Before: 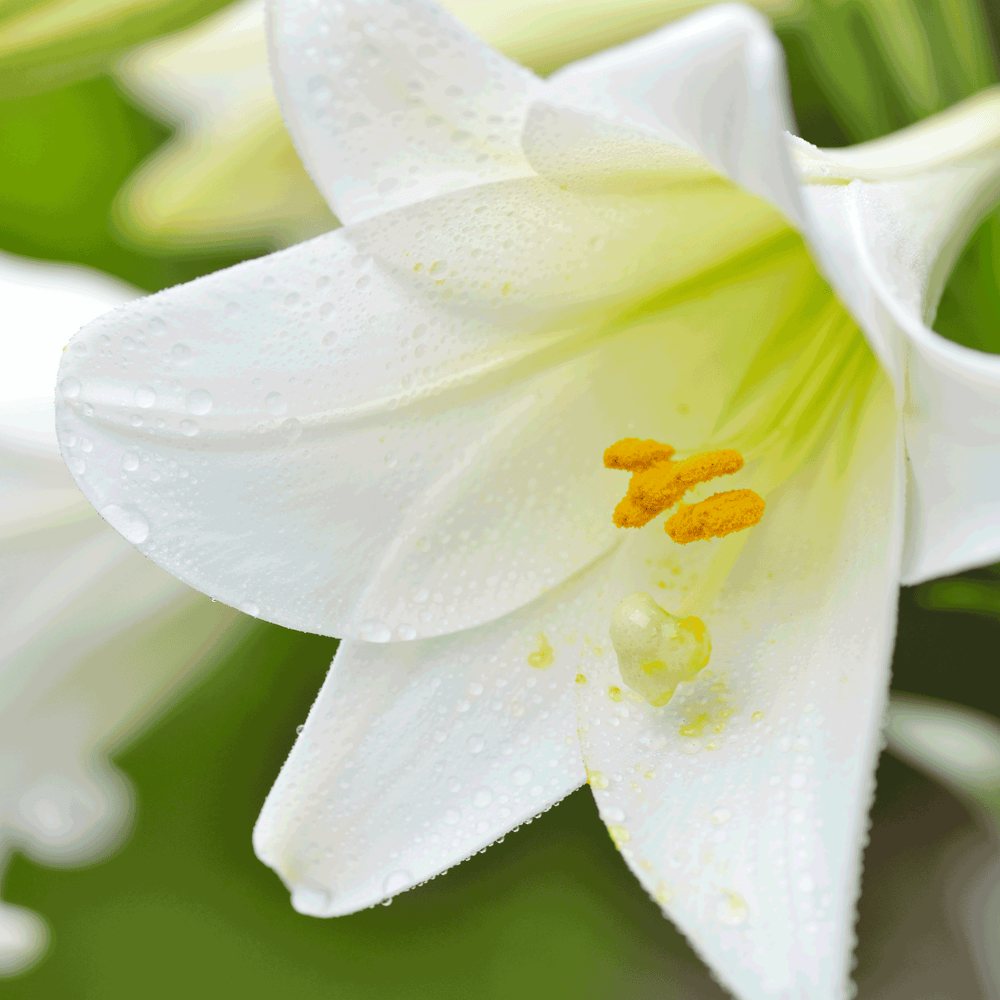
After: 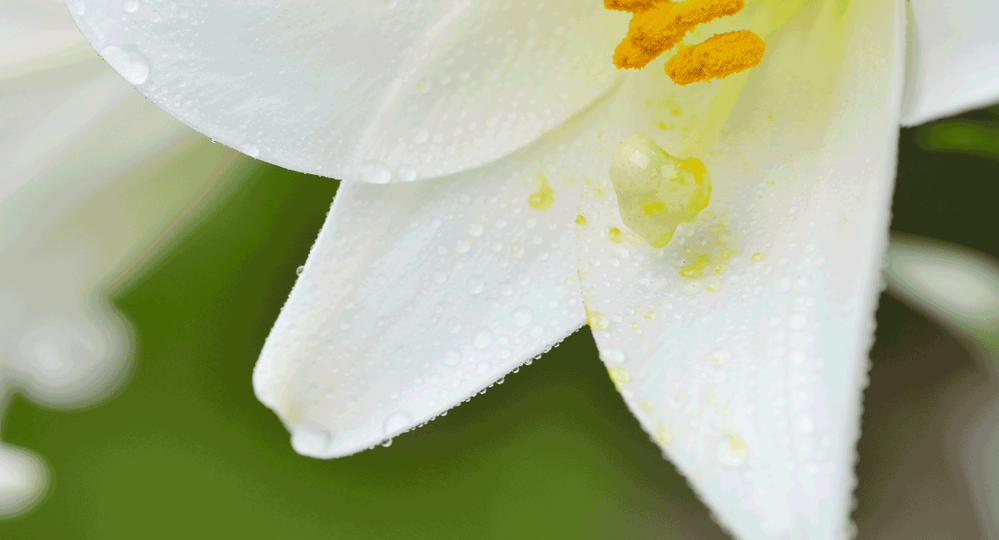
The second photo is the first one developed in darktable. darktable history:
crop and rotate: top 45.915%, right 0.08%
